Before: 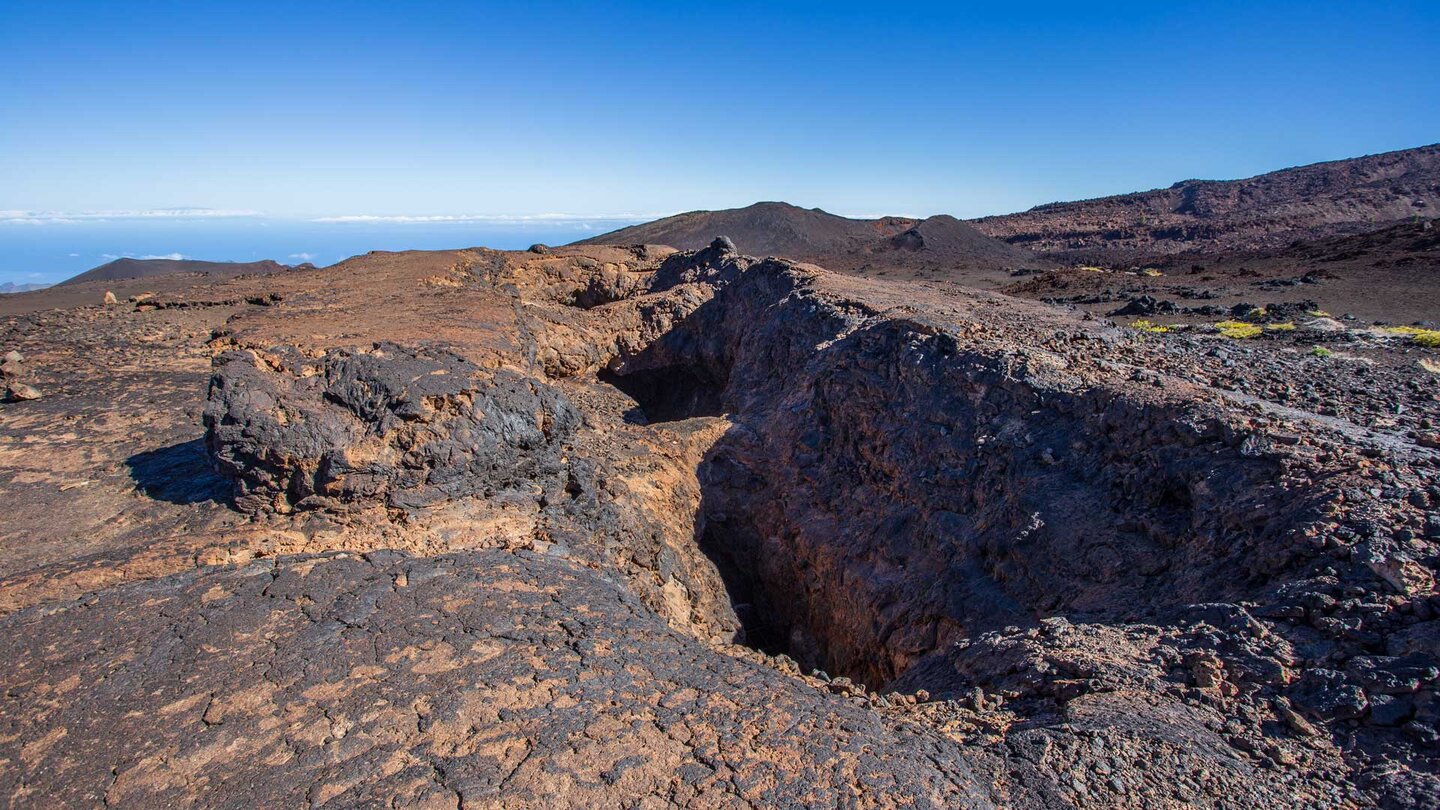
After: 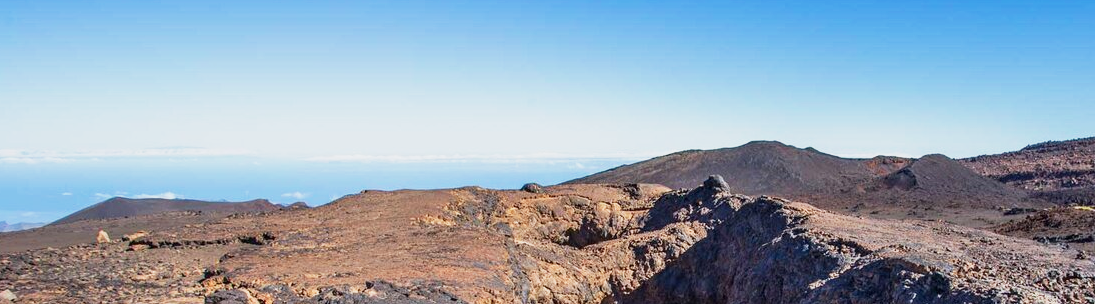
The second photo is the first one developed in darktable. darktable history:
crop: left 0.534%, top 7.648%, right 23.364%, bottom 54.771%
base curve: curves: ch0 [(0, 0) (0.088, 0.125) (0.176, 0.251) (0.354, 0.501) (0.613, 0.749) (1, 0.877)], preserve colors none
